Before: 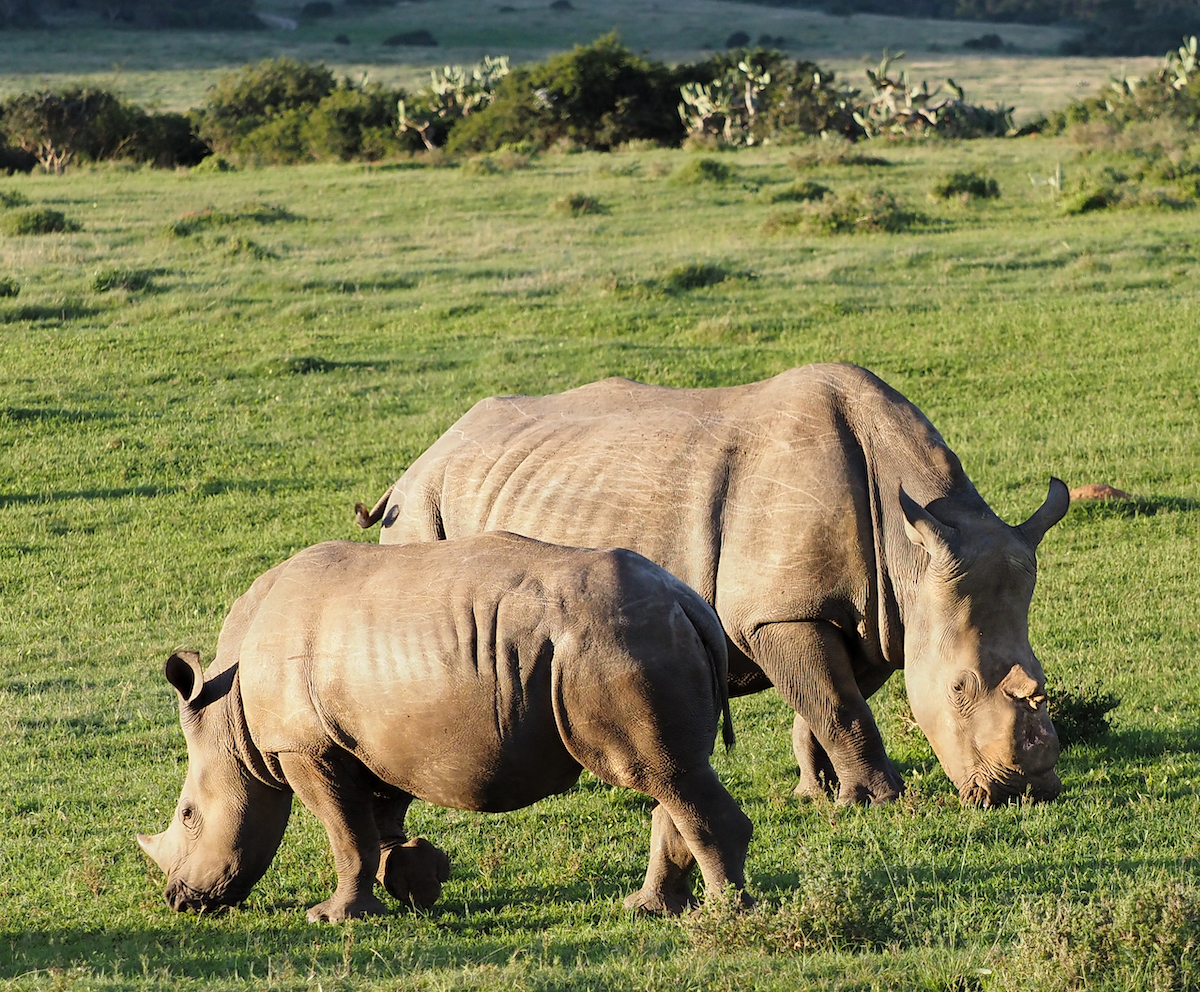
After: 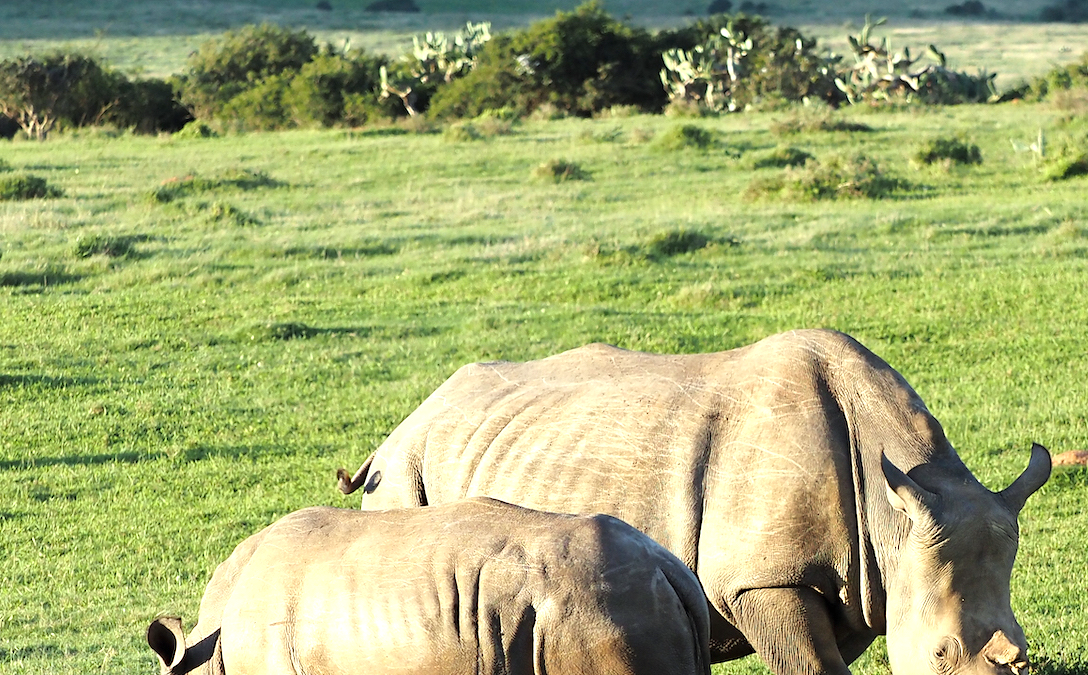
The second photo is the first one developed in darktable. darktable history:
crop: left 1.509%, top 3.452%, right 7.696%, bottom 28.452%
exposure: black level correction 0, exposure 0.7 EV, compensate highlight preservation false
rotate and perspective: automatic cropping original format, crop left 0, crop top 0
sharpen: radius 5.325, amount 0.312, threshold 26.433
color correction: highlights a* -6.69, highlights b* 0.49
